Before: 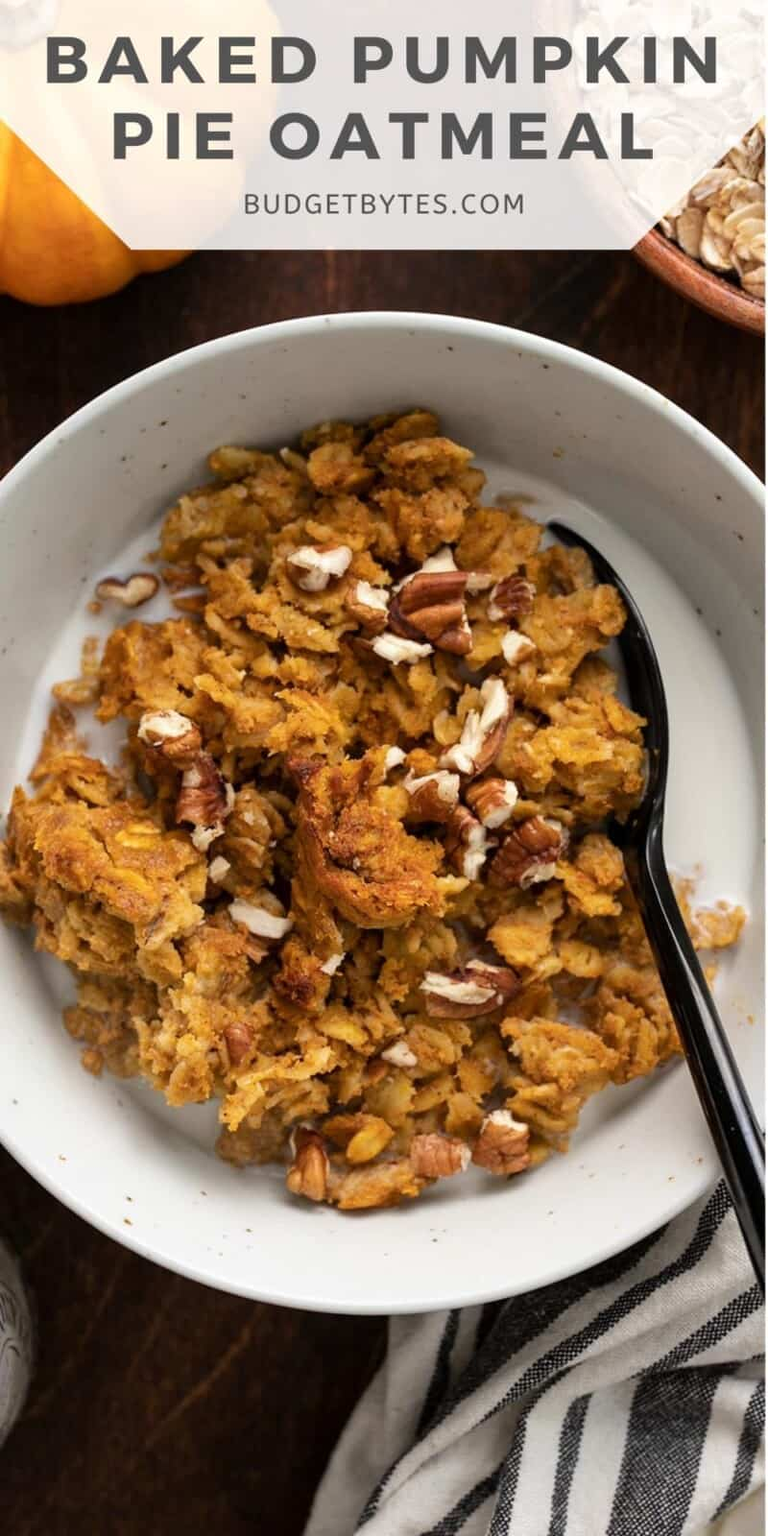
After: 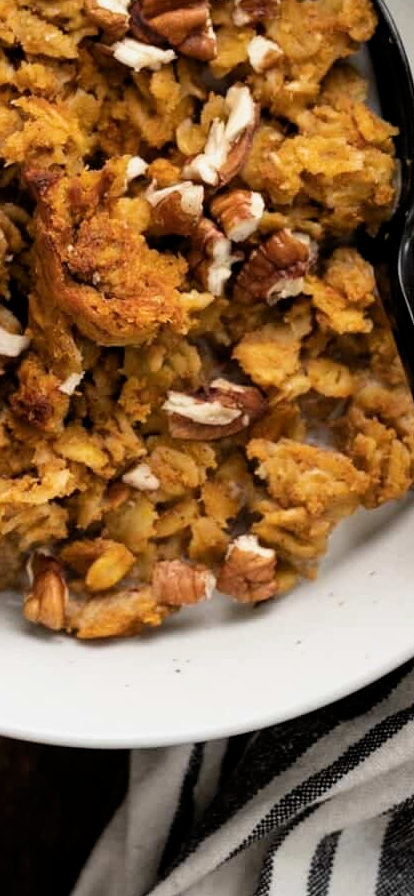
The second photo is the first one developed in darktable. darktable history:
filmic rgb: black relative exposure -12.8 EV, white relative exposure 2.8 EV, threshold 3 EV, target black luminance 0%, hardness 8.54, latitude 70.41%, contrast 1.133, shadows ↔ highlights balance -0.395%, color science v4 (2020), enable highlight reconstruction true
crop: left 34.479%, top 38.822%, right 13.718%, bottom 5.172%
